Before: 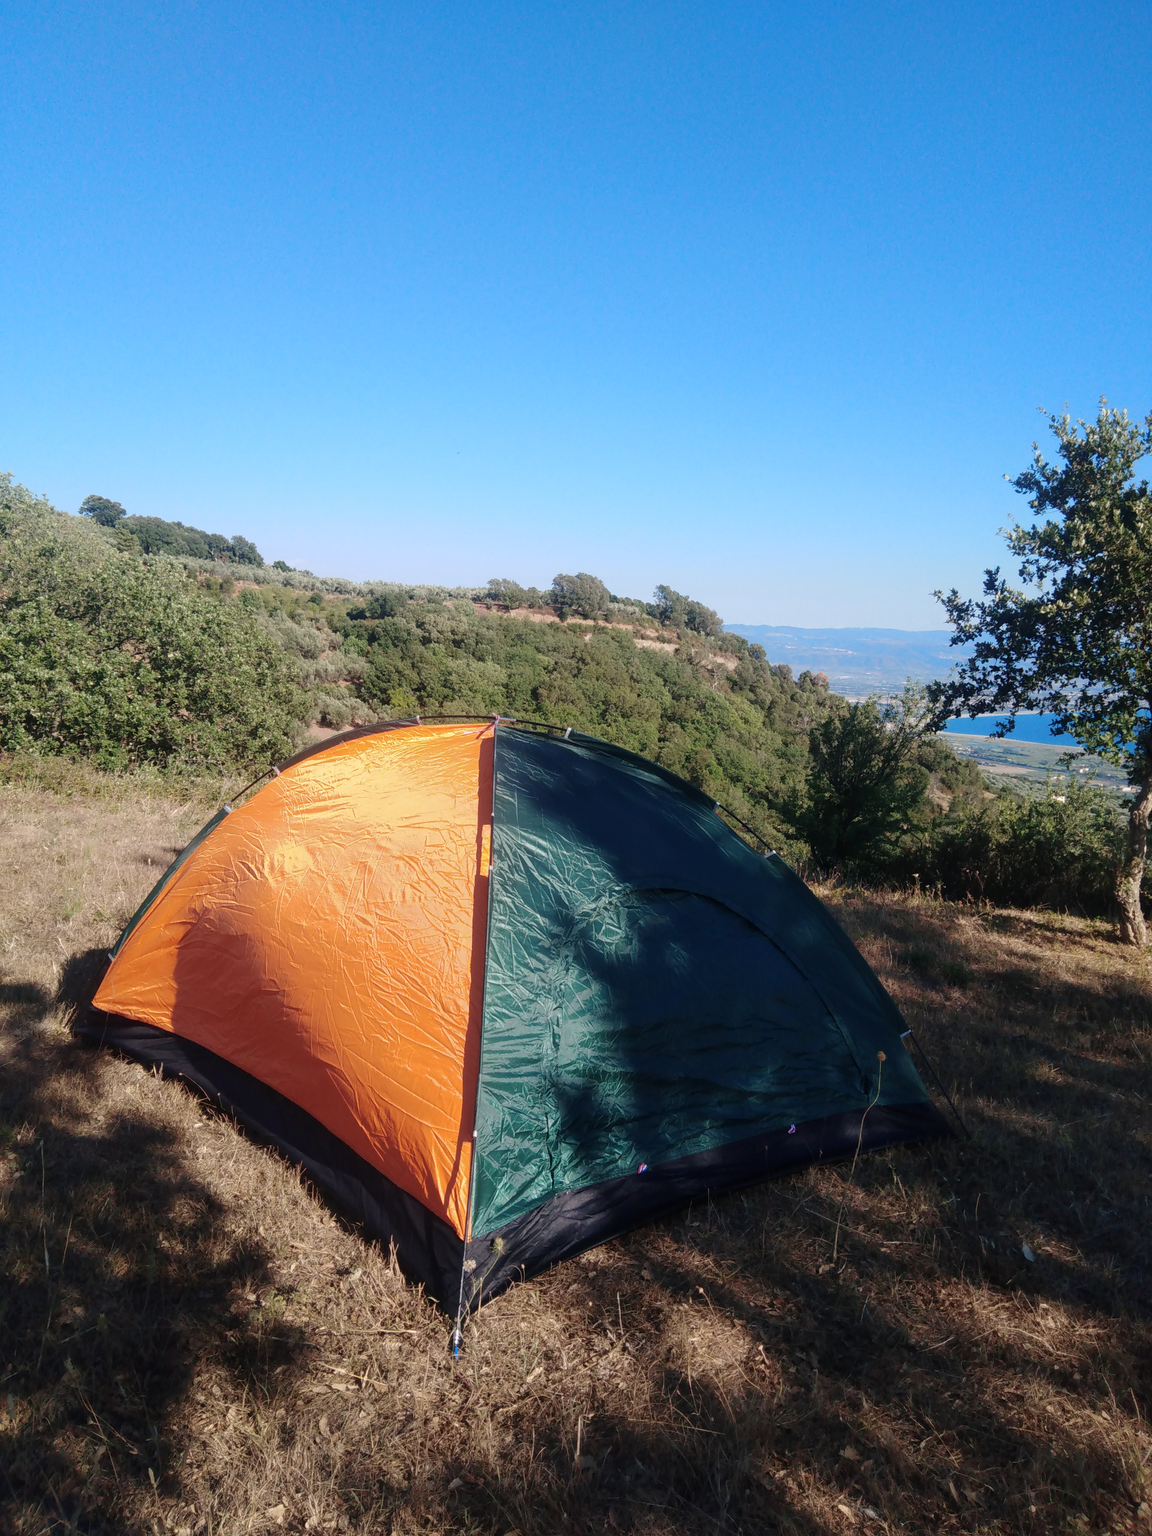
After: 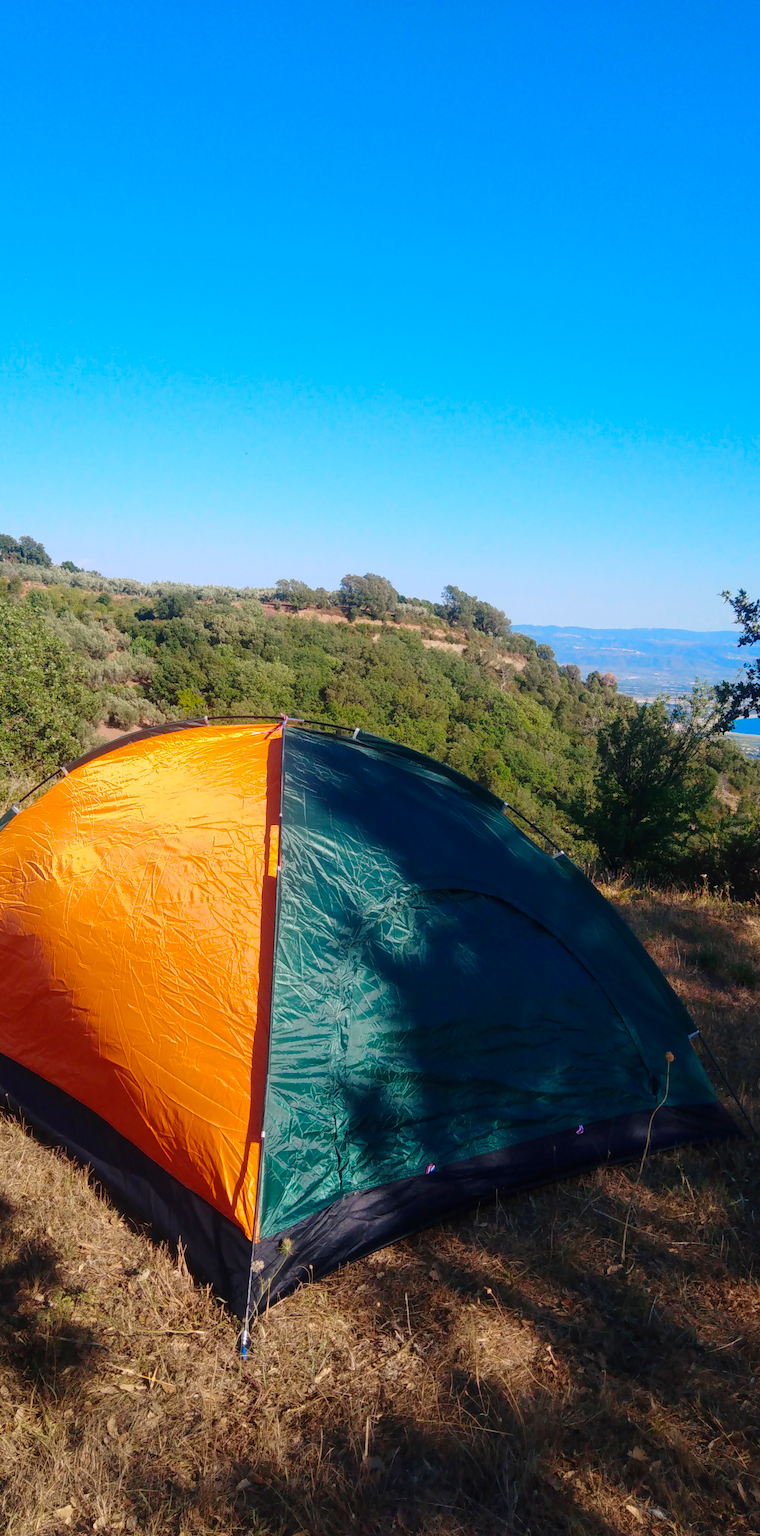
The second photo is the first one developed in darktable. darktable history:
crop and rotate: left 18.442%, right 15.508%
color balance rgb: linear chroma grading › global chroma 15%, perceptual saturation grading › global saturation 30%
